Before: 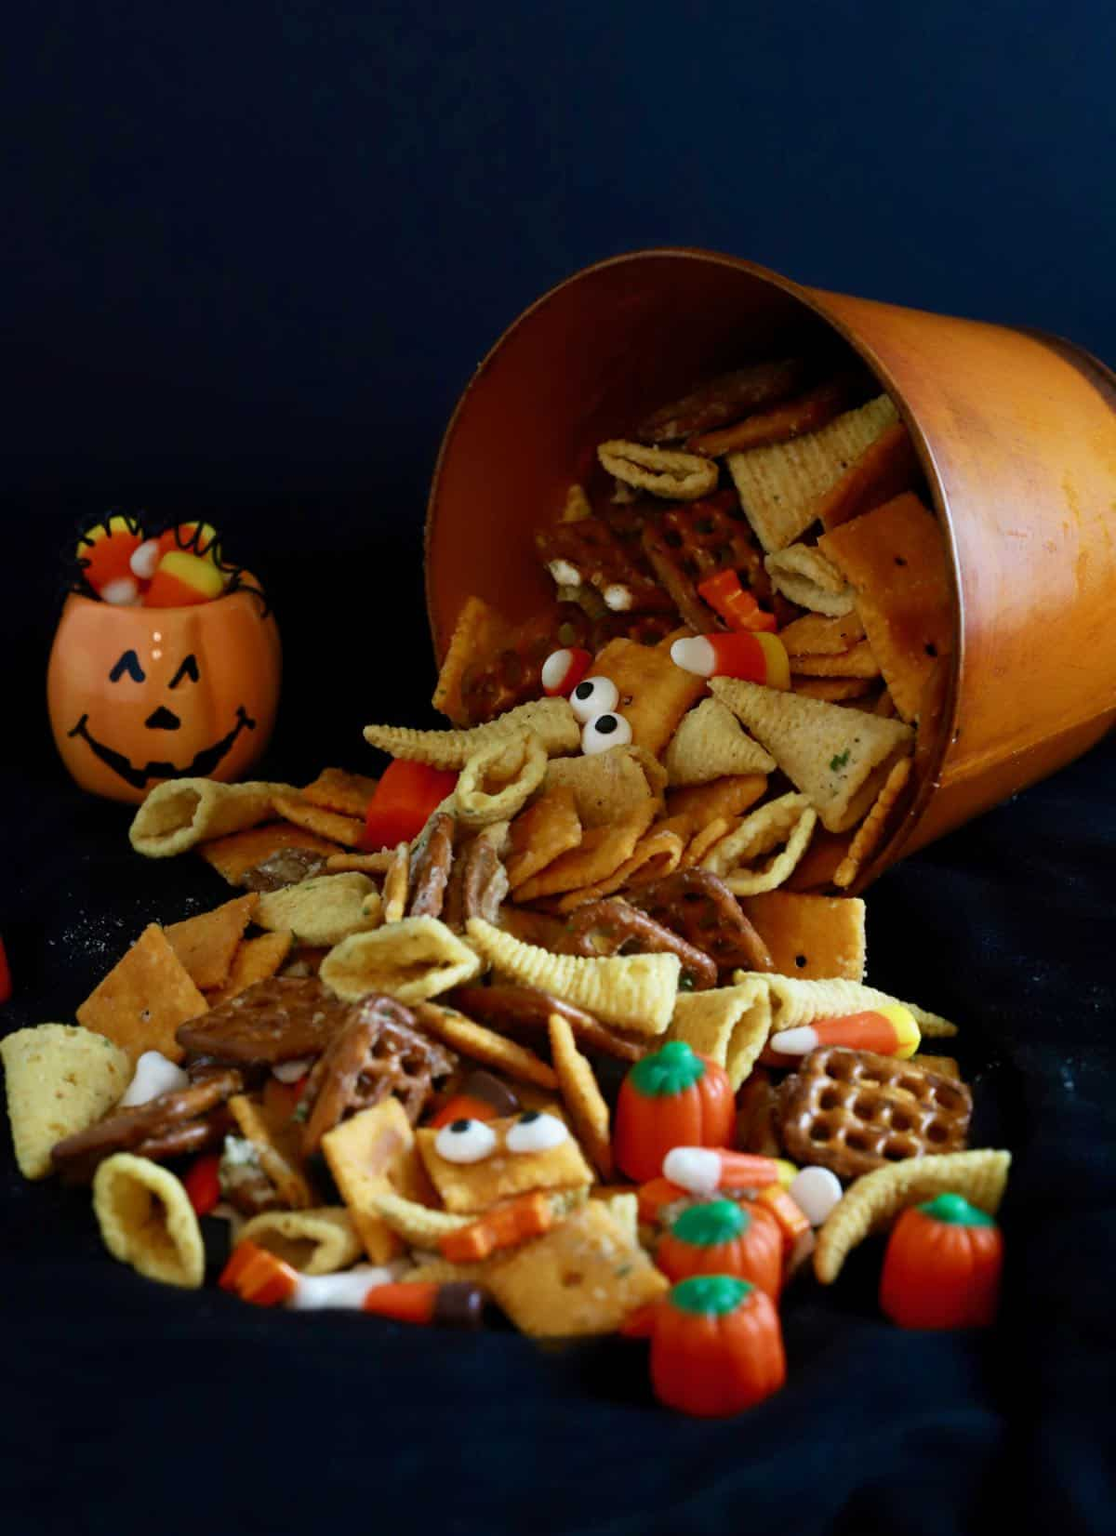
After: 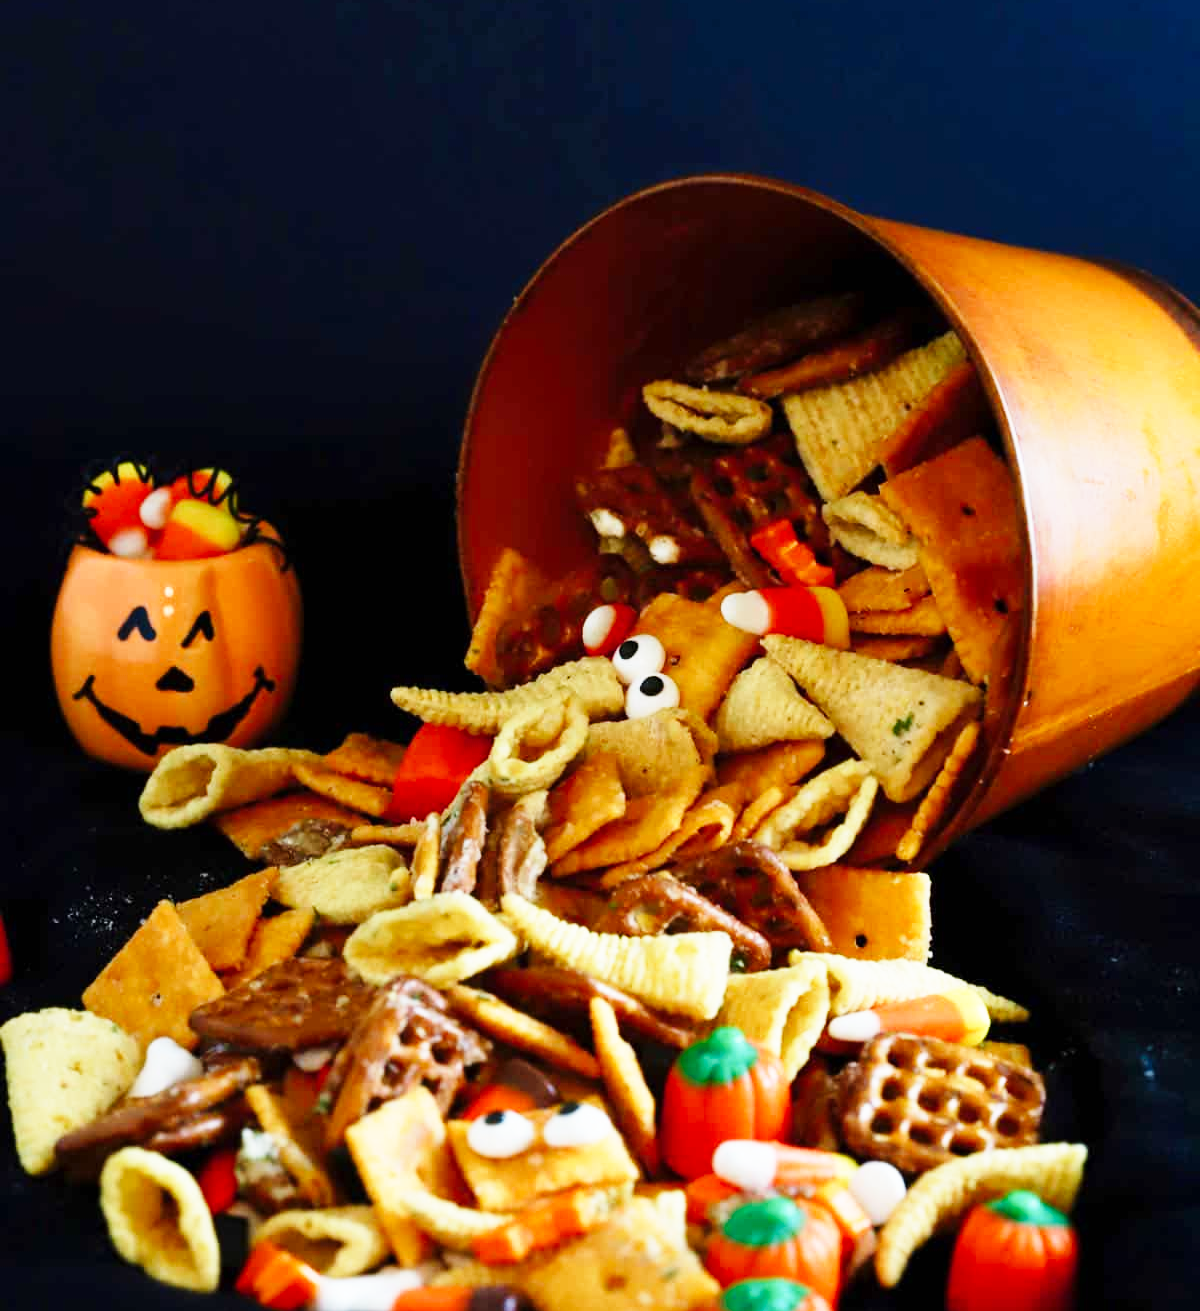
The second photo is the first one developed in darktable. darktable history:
crop and rotate: top 5.648%, bottom 14.948%
base curve: curves: ch0 [(0, 0) (0.018, 0.026) (0.143, 0.37) (0.33, 0.731) (0.458, 0.853) (0.735, 0.965) (0.905, 0.986) (1, 1)], preserve colors none
